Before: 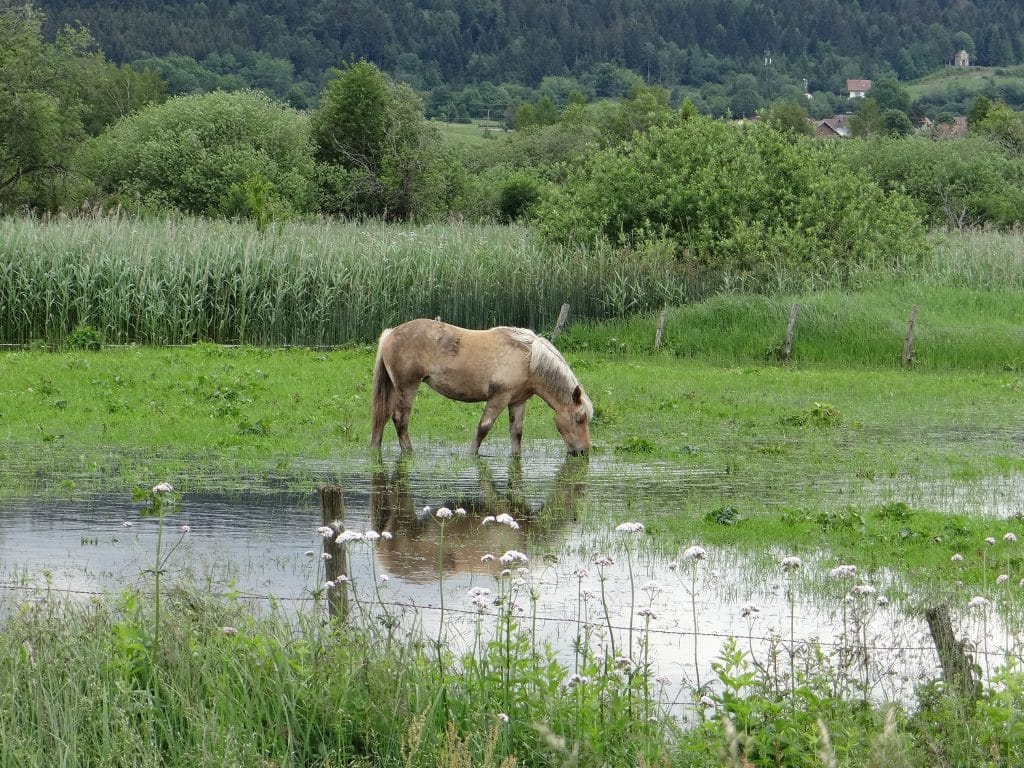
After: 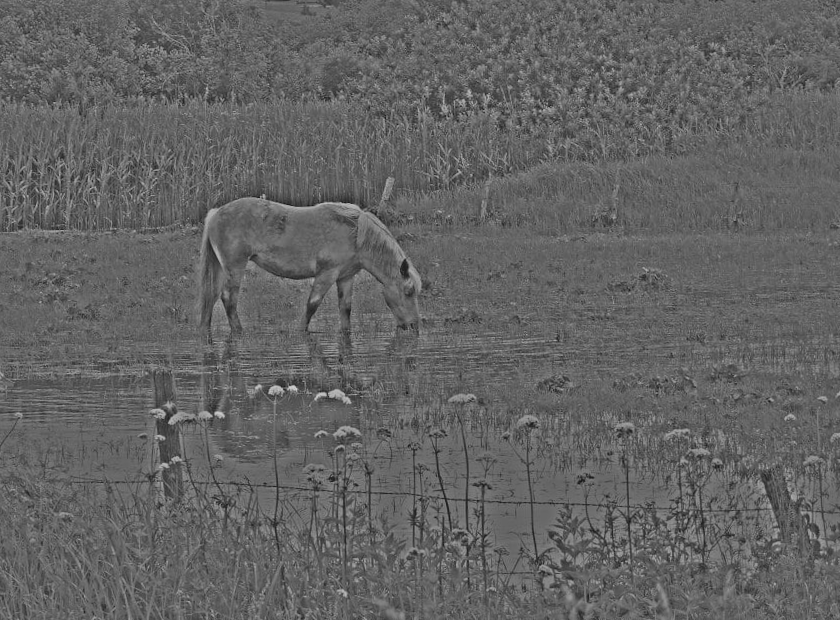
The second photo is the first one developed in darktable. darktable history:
local contrast: mode bilateral grid, contrast 20, coarseness 50, detail 132%, midtone range 0.2
rotate and perspective: rotation -2°, crop left 0.022, crop right 0.978, crop top 0.049, crop bottom 0.951
crop: left 16.315%, top 14.246%
highpass: sharpness 25.84%, contrast boost 14.94%
white balance: red 1.138, green 0.996, blue 0.812
contrast brightness saturation: contrast 0.07, brightness -0.13, saturation 0.06
